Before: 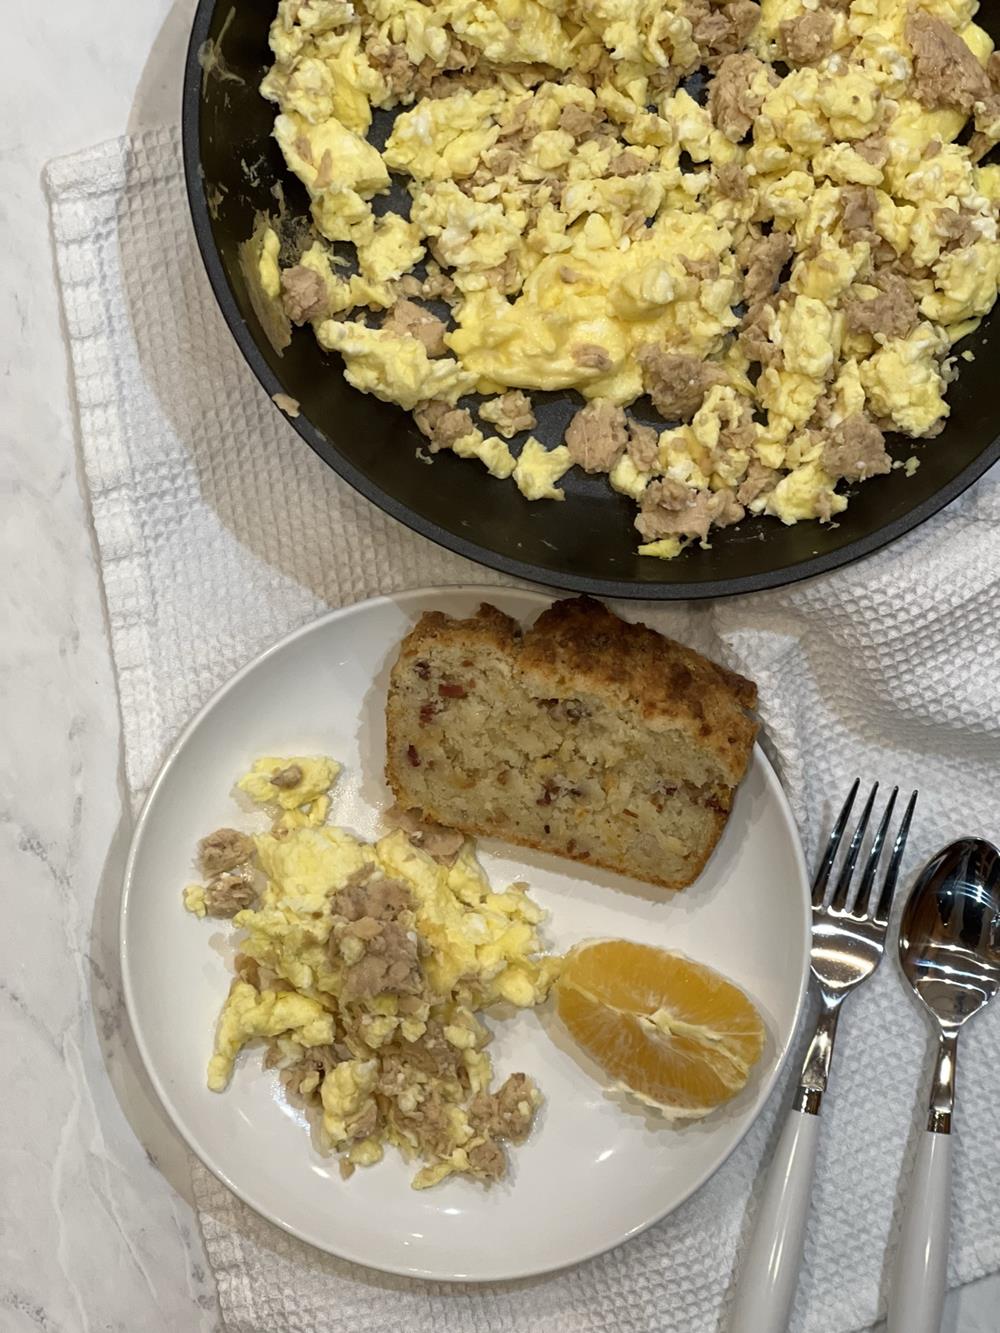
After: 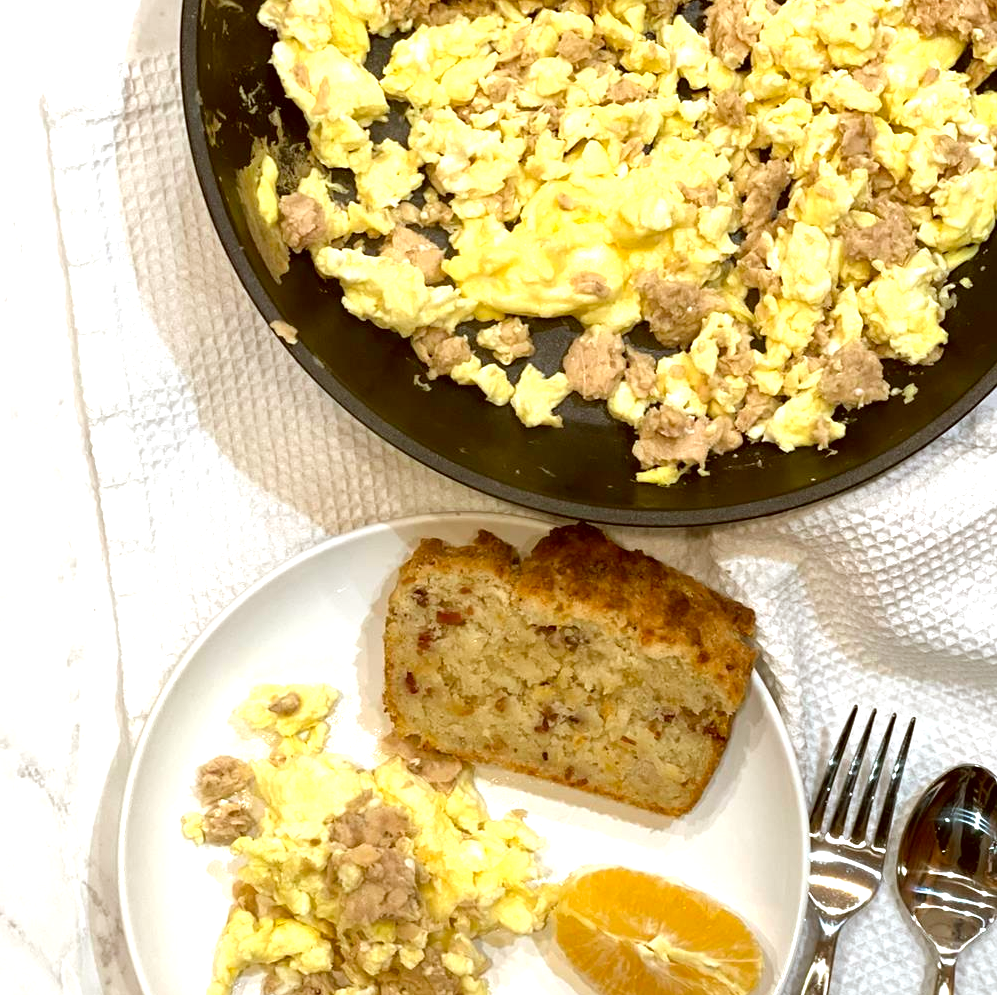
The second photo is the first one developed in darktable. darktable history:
crop: left 0.217%, top 5.52%, bottom 19.818%
exposure: black level correction 0.001, exposure 0.959 EV, compensate highlight preservation false
color correction: highlights a* -0.427, highlights b* 0.159, shadows a* 5.14, shadows b* 20.07
